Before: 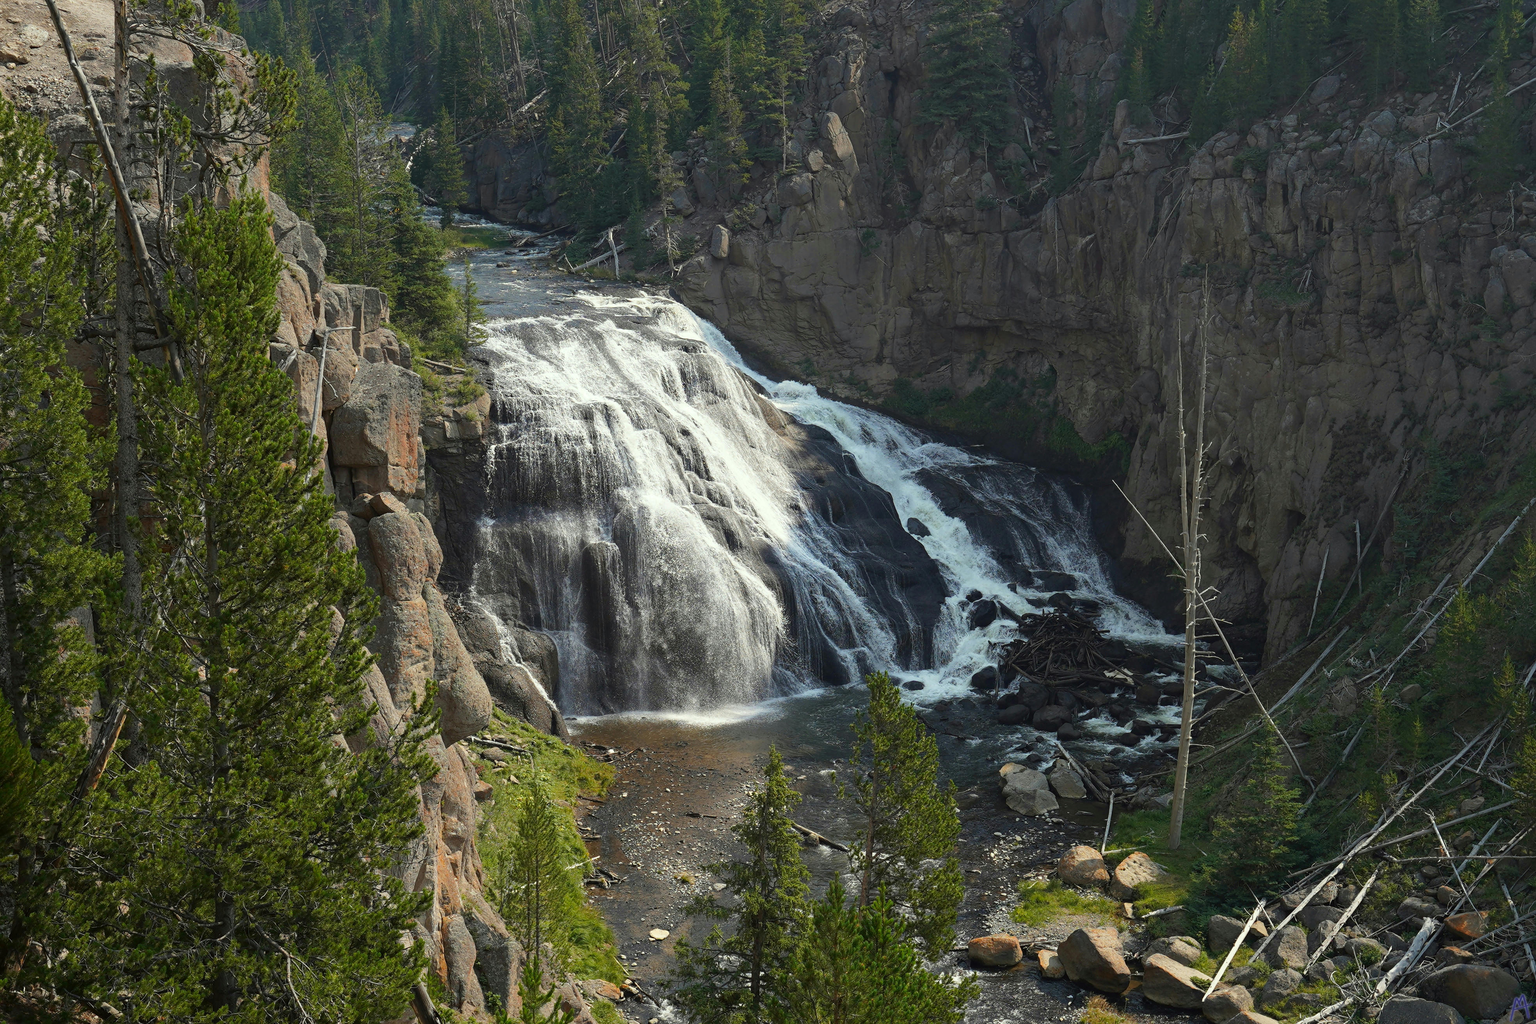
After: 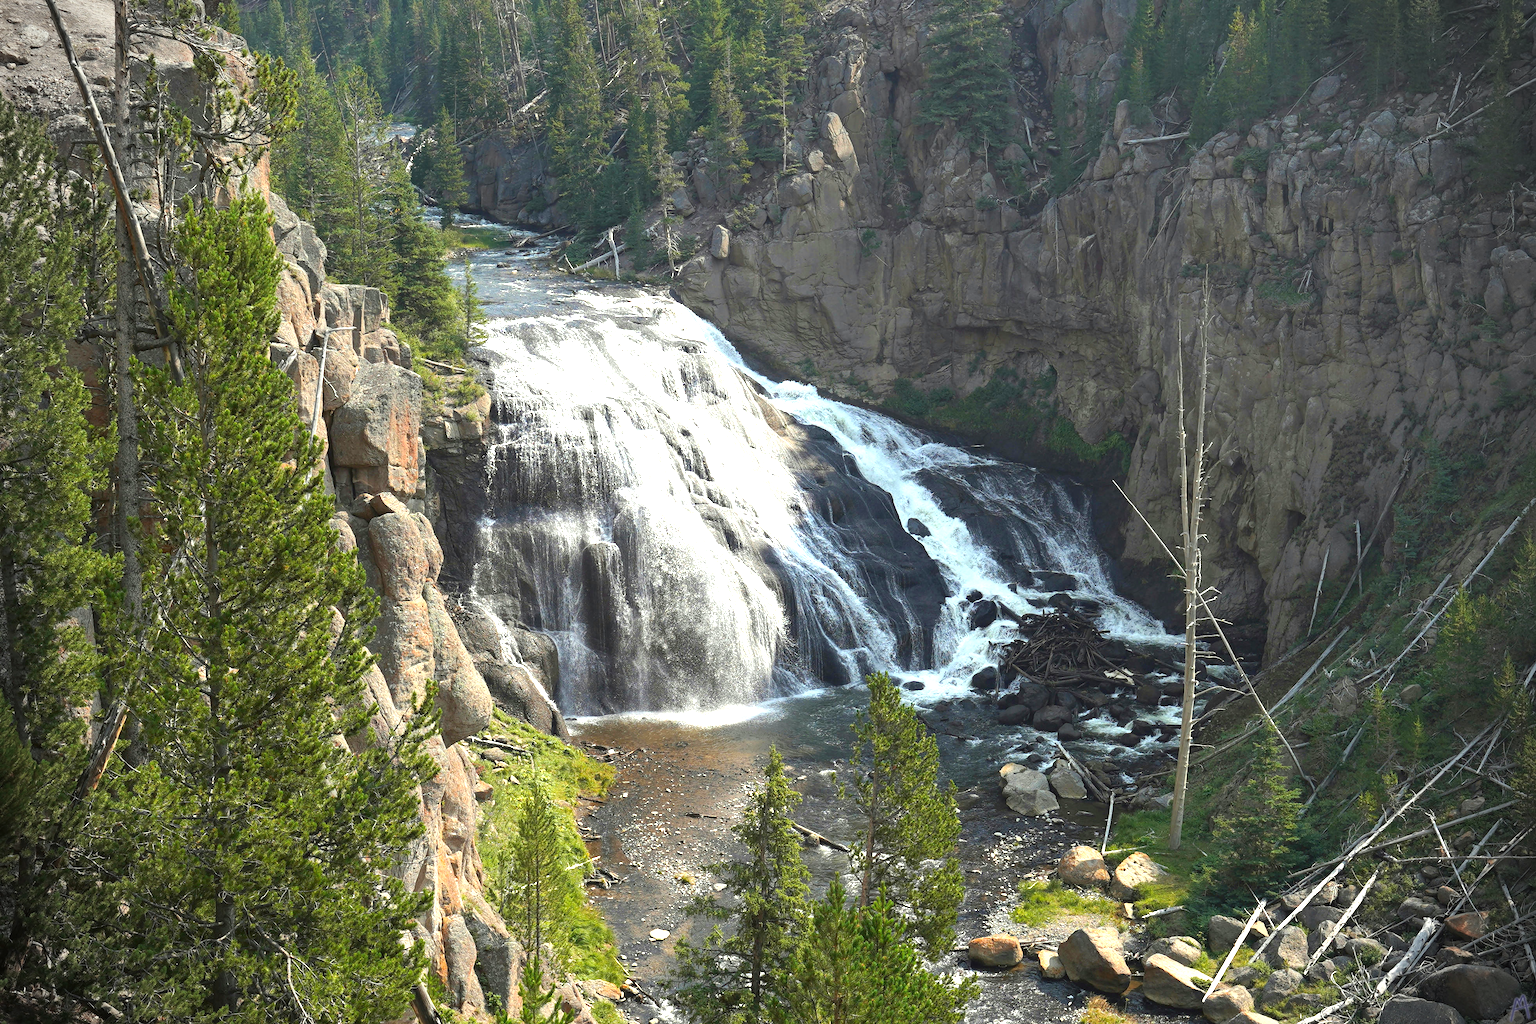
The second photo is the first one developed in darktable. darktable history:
vignetting: fall-off start 88.04%, fall-off radius 24.29%
exposure: black level correction 0, exposure 1.2 EV, compensate highlight preservation false
